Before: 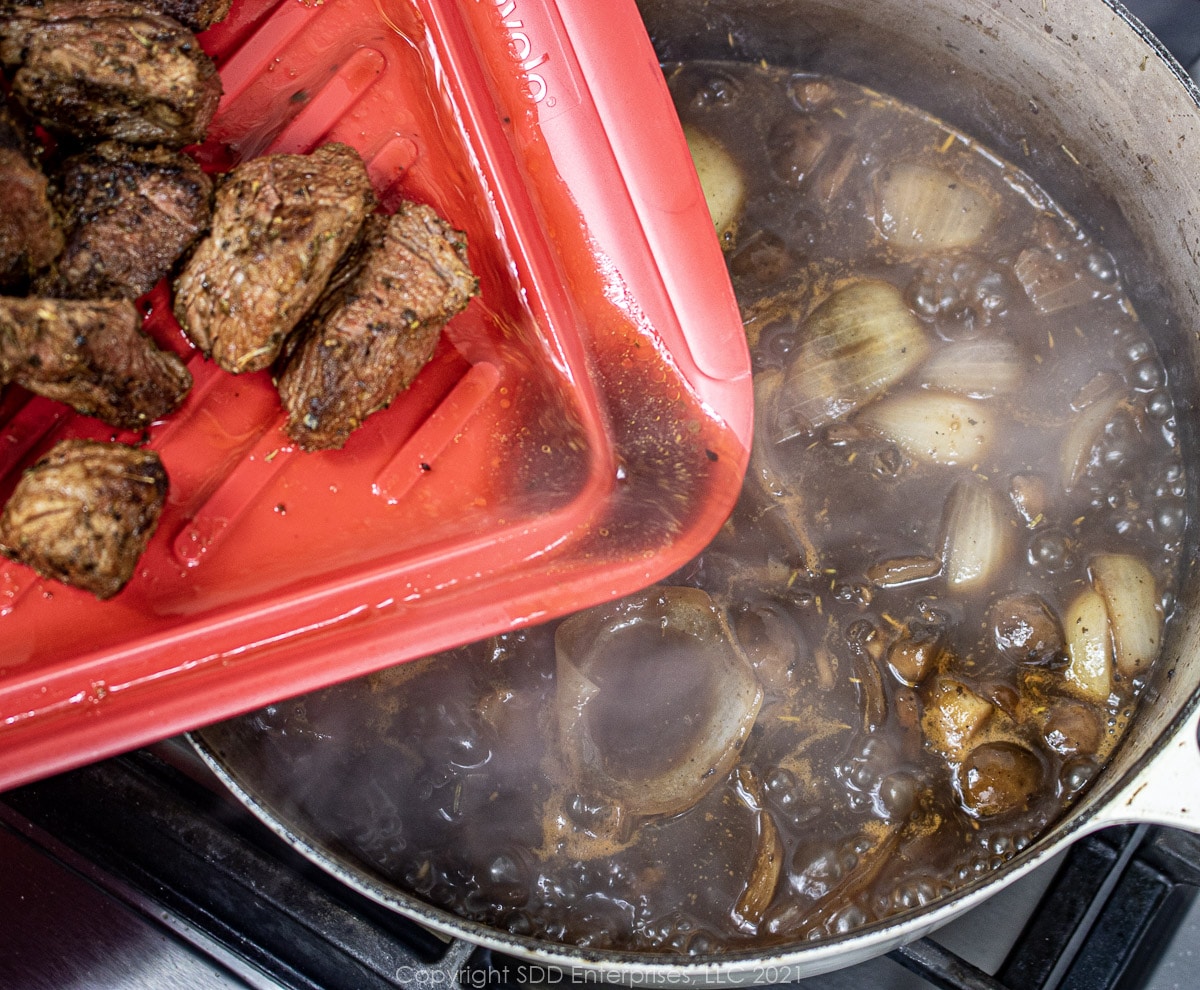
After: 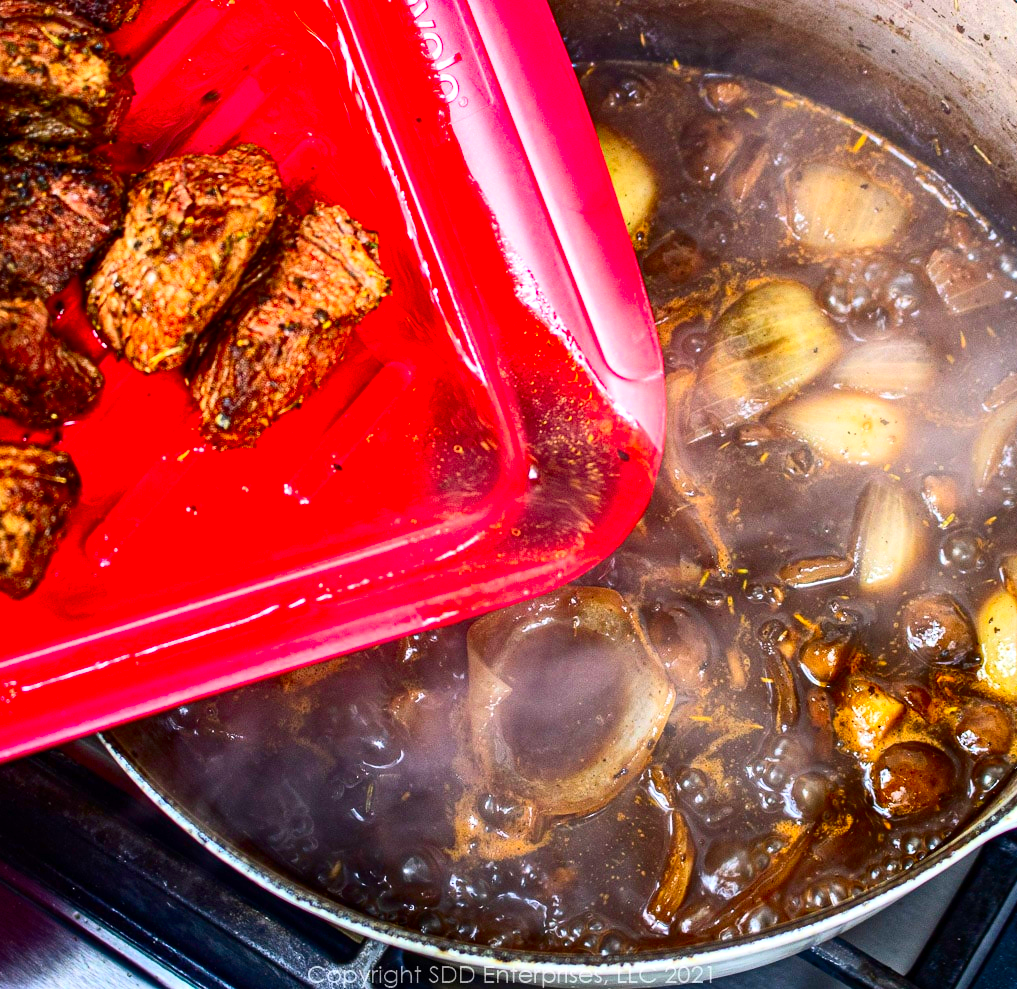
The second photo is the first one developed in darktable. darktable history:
exposure: exposure 0.239 EV, compensate highlight preservation false
contrast brightness saturation: contrast 0.259, brightness 0.019, saturation 0.873
contrast equalizer: octaves 7, y [[0.535, 0.543, 0.548, 0.548, 0.542, 0.532], [0.5 ×6], [0.5 ×6], [0 ×6], [0 ×6]], mix 0.18
crop: left 7.373%, right 7.866%
